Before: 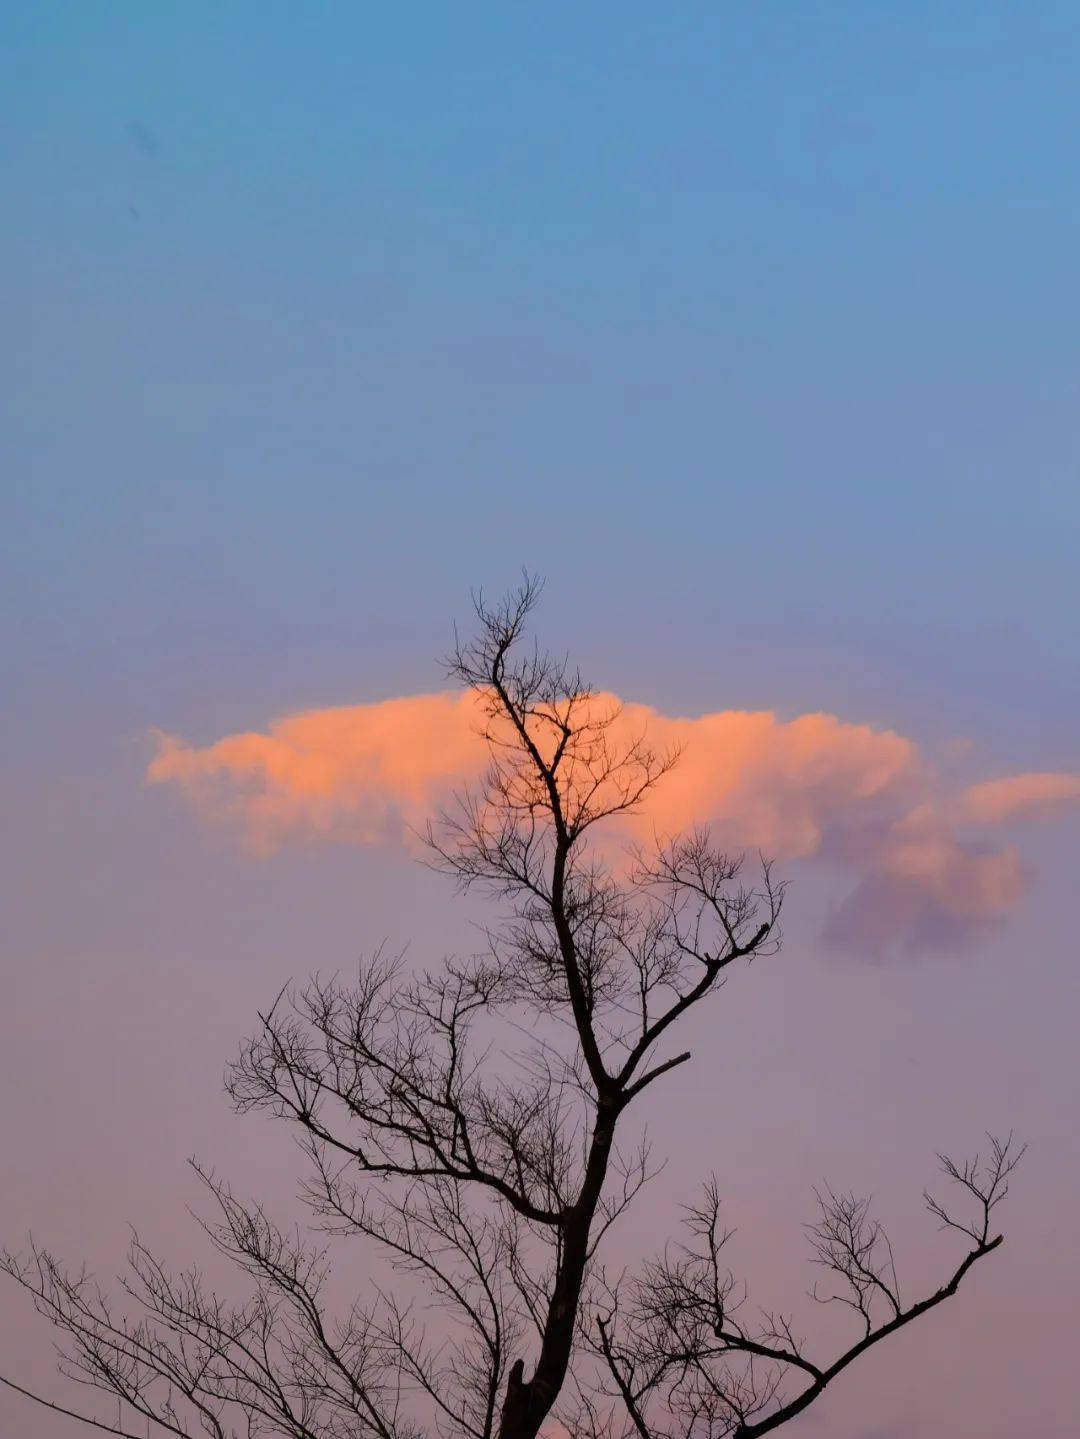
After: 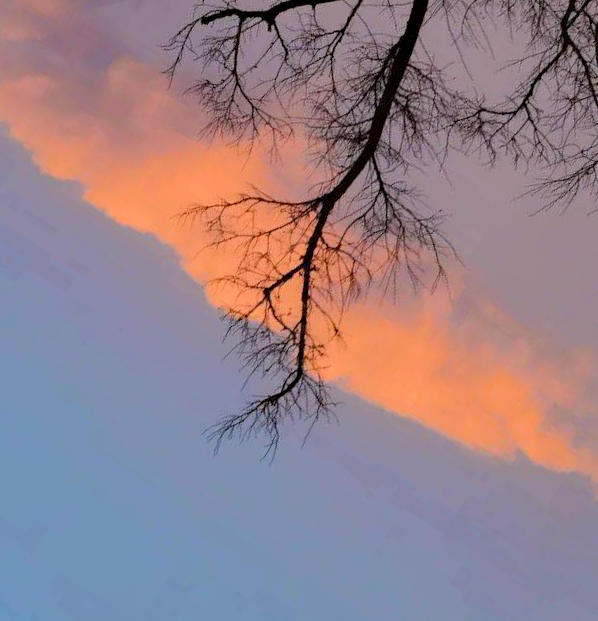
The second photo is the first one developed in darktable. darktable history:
crop and rotate: angle 147.4°, left 9.211%, top 15.622%, right 4.389%, bottom 16.95%
haze removal: compatibility mode true, adaptive false
